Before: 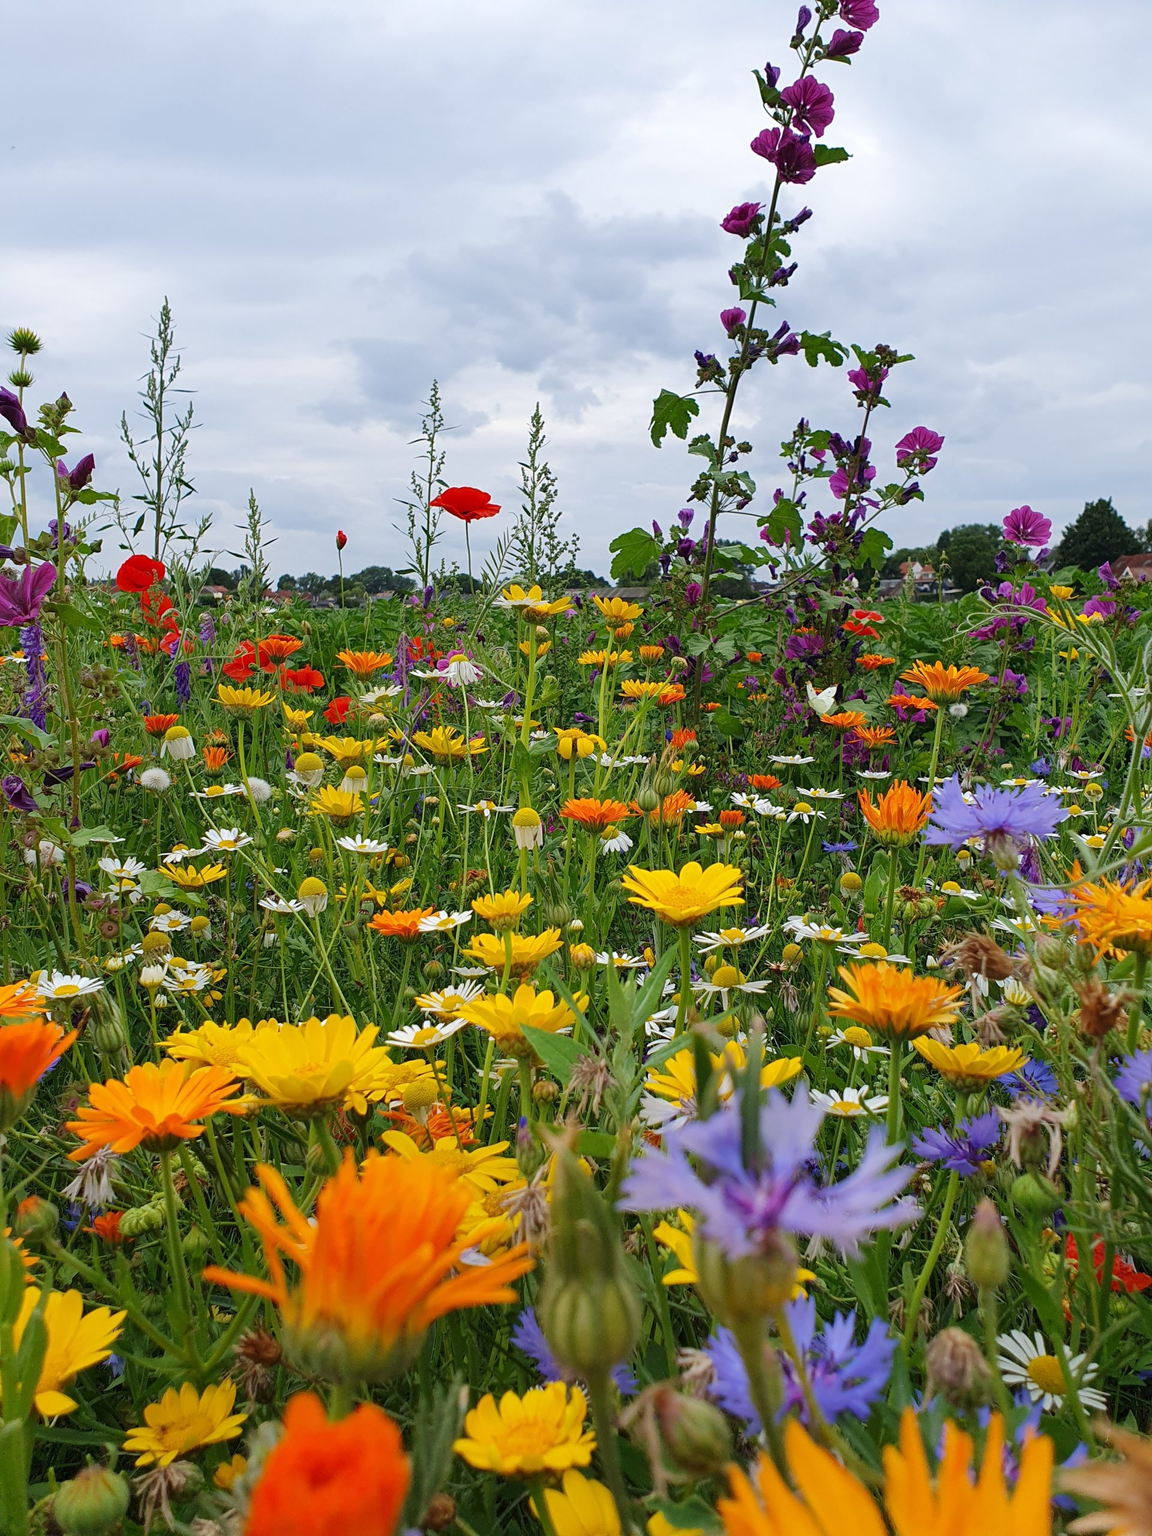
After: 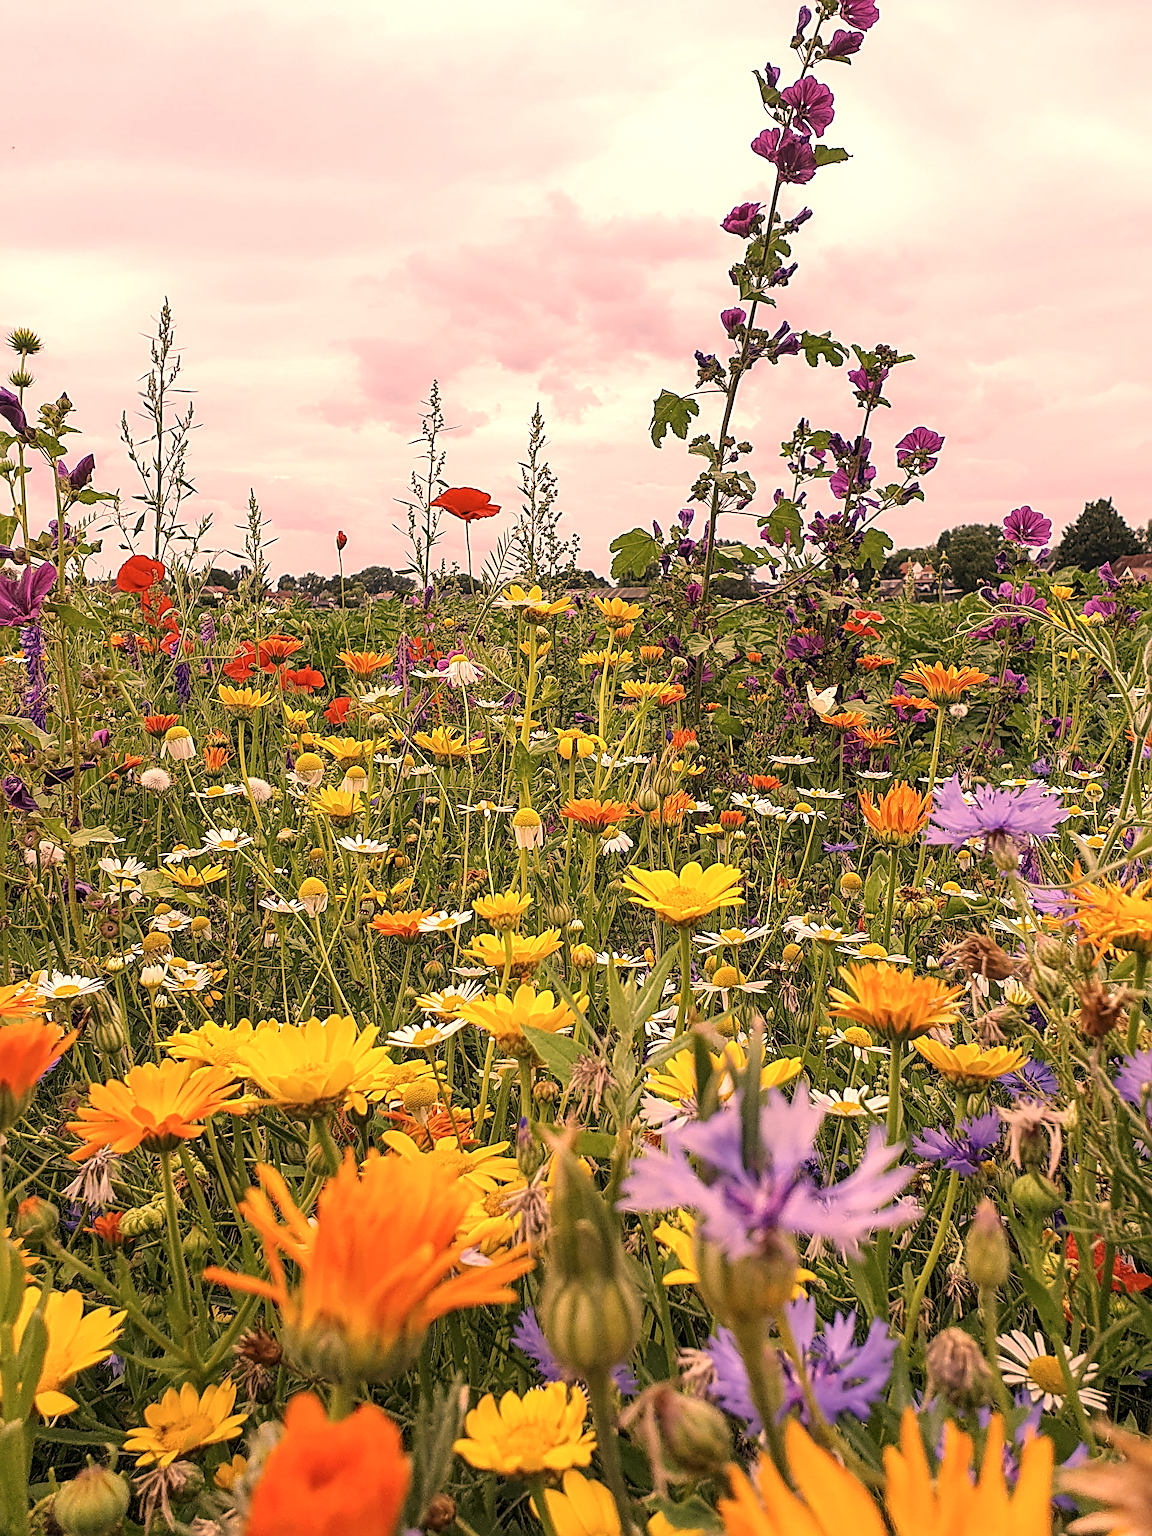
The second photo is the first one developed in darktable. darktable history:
color correction: highlights a* 39.39, highlights b* 39.86, saturation 0.689
local contrast: detail 130%
sharpen: radius 2.837, amount 0.725
exposure: black level correction 0, exposure 0.499 EV, compensate highlight preservation false
